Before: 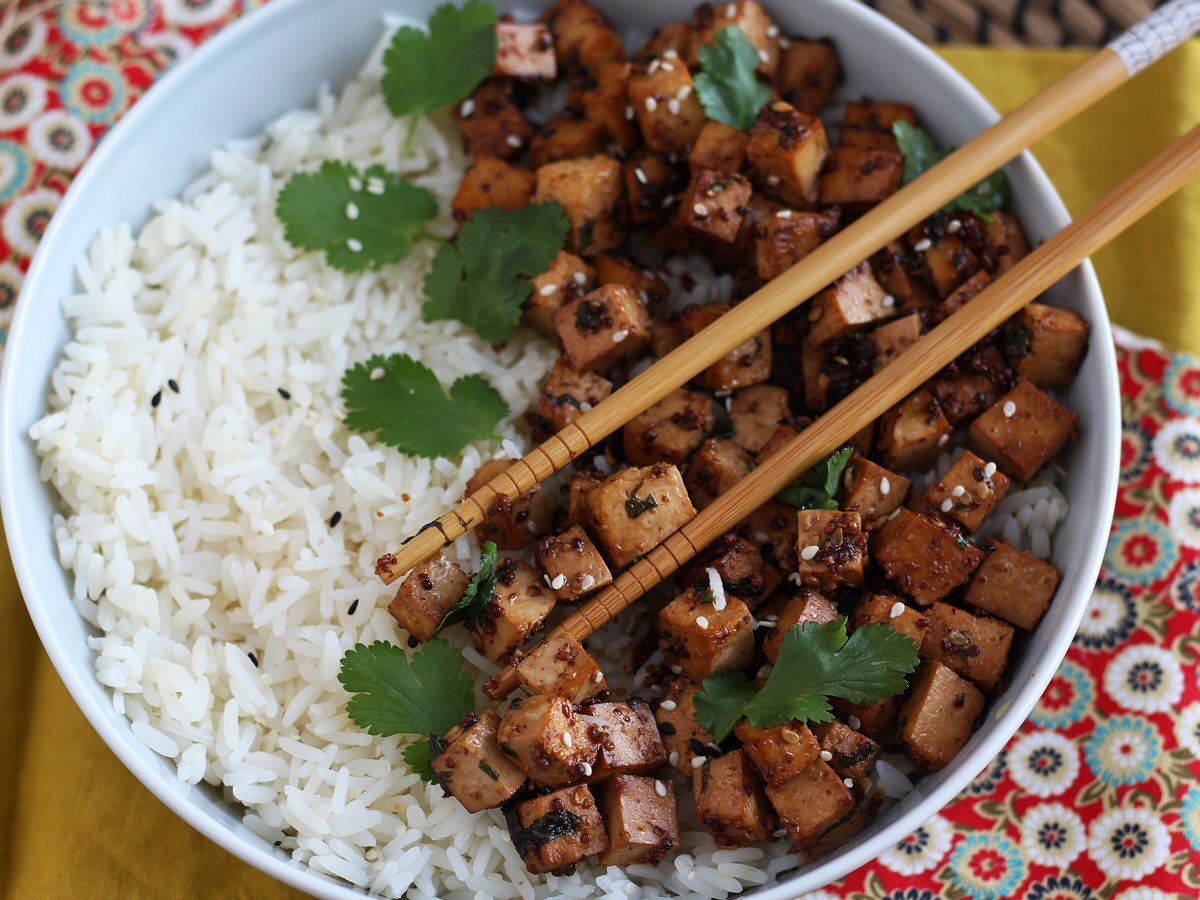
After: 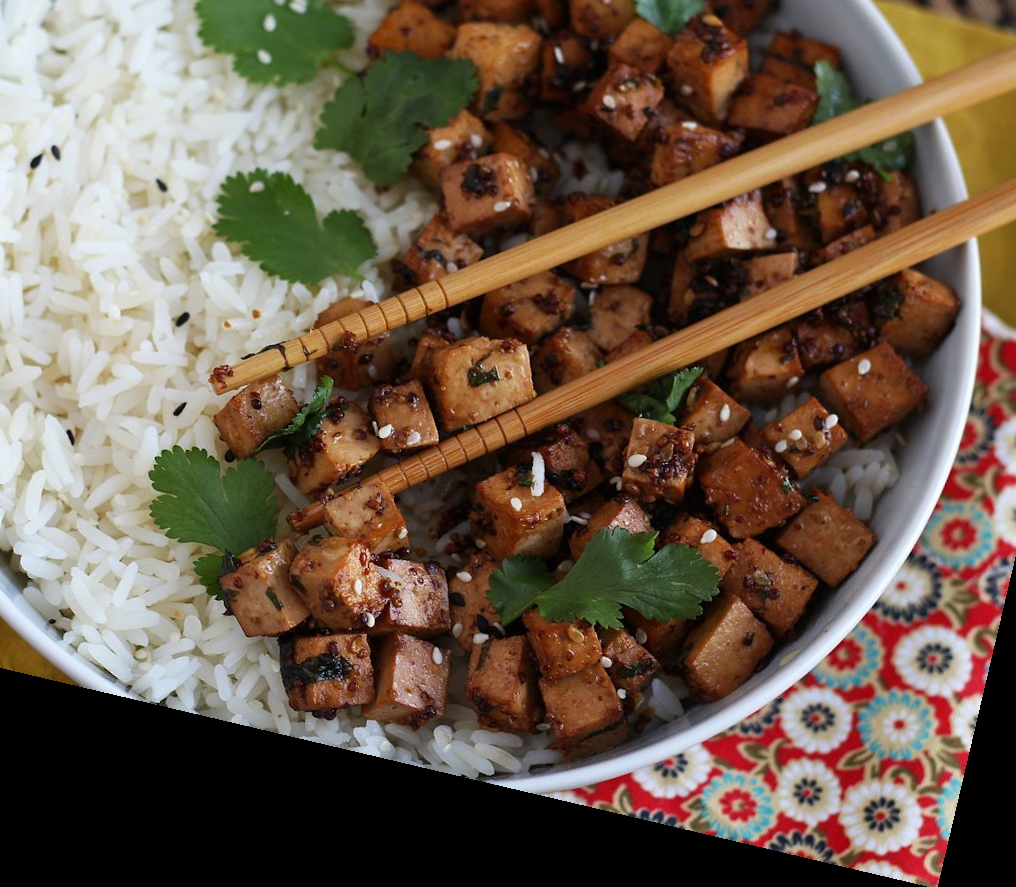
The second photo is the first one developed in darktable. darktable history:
crop: left 16.871%, top 22.857%, right 9.116%
rotate and perspective: rotation 13.27°, automatic cropping off
